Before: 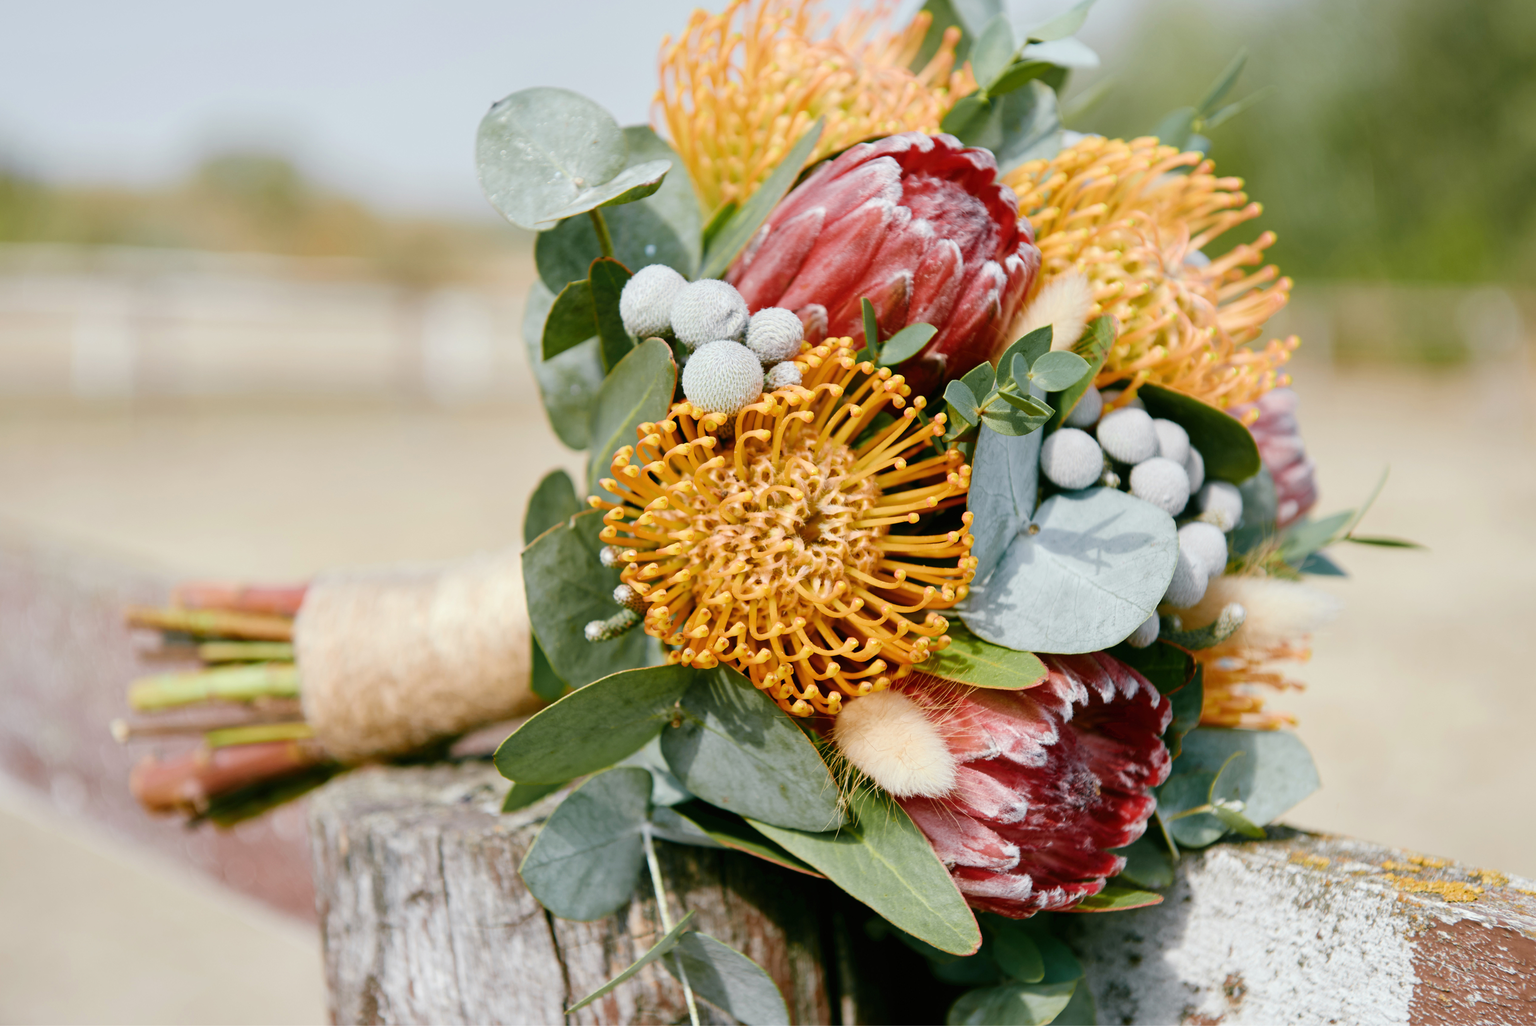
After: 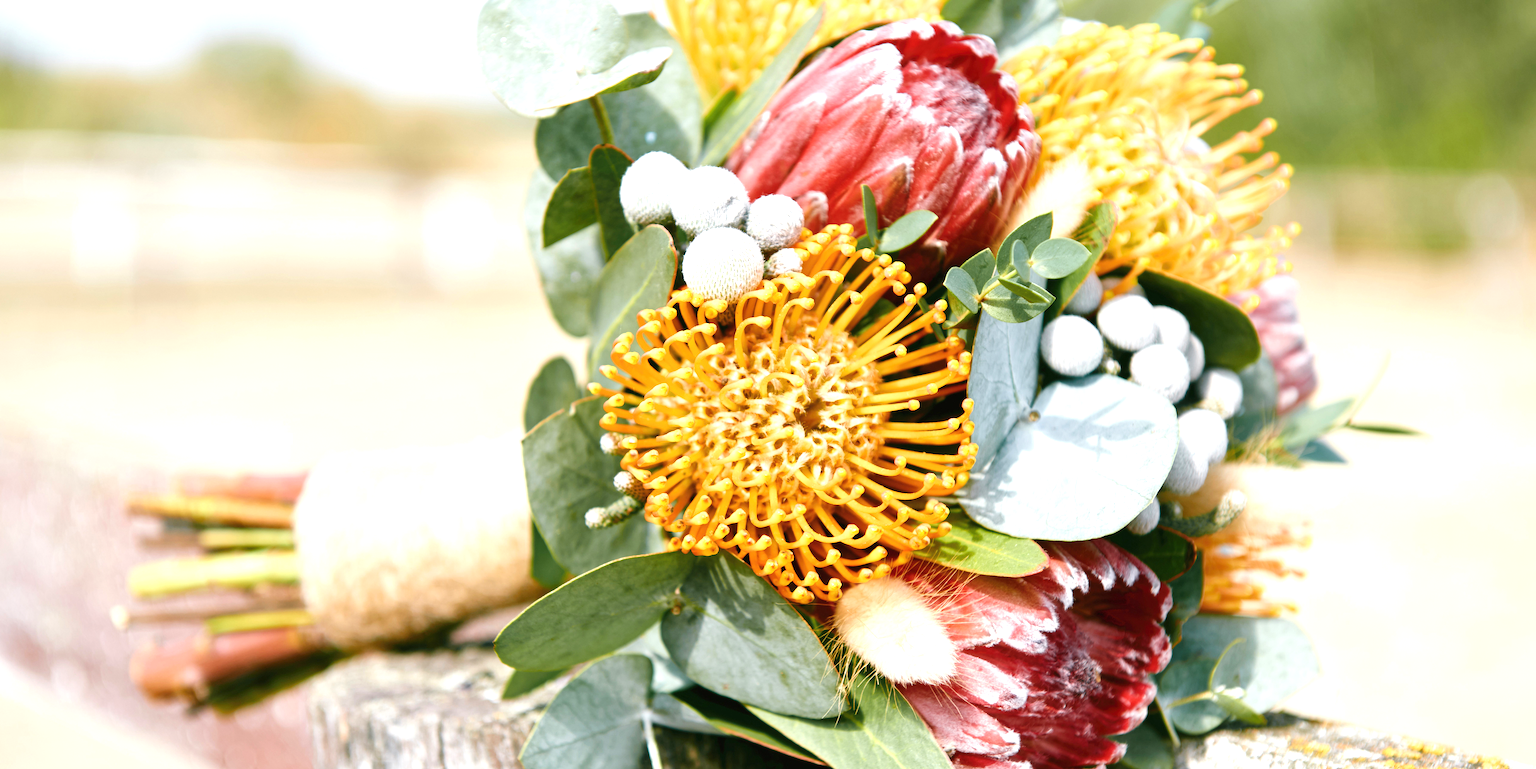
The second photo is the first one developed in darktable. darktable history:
crop: top 11.038%, bottom 13.962%
exposure: black level correction 0, exposure 0.9 EV, compensate highlight preservation false
